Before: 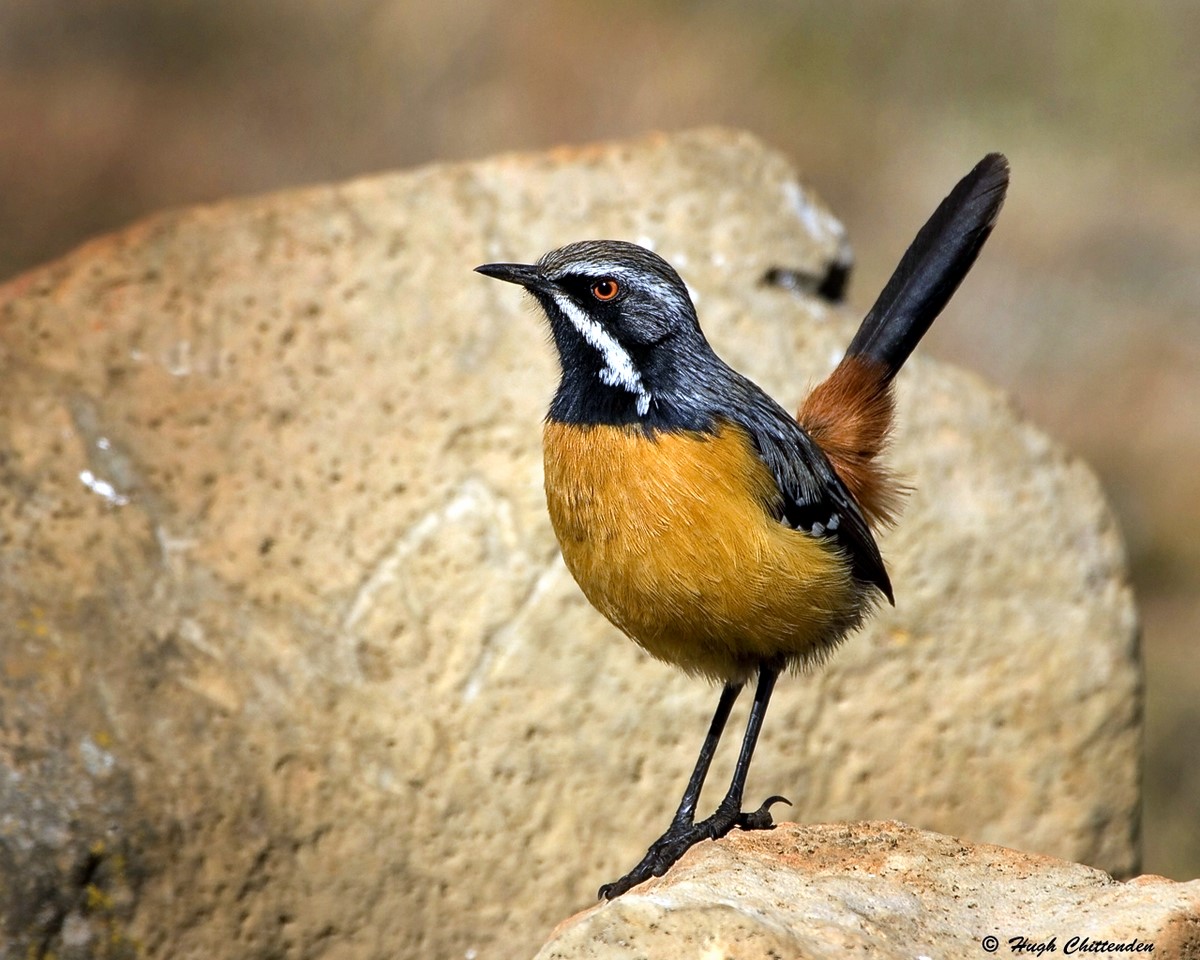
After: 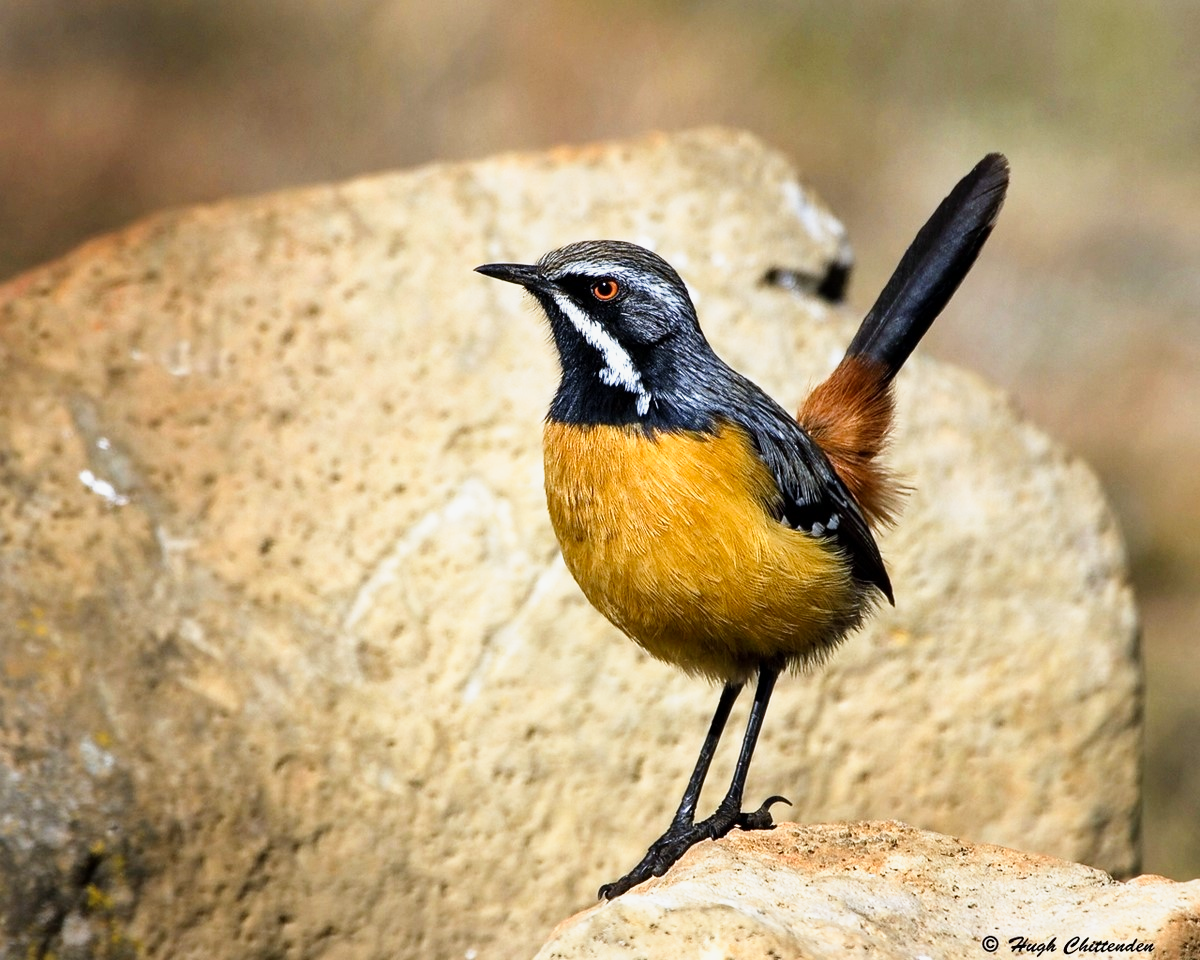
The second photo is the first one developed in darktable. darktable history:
tone curve: curves: ch0 [(0, 0) (0.091, 0.077) (0.517, 0.574) (0.745, 0.82) (0.844, 0.908) (0.909, 0.942) (1, 0.973)]; ch1 [(0, 0) (0.437, 0.404) (0.5, 0.5) (0.534, 0.546) (0.58, 0.603) (0.616, 0.649) (1, 1)]; ch2 [(0, 0) (0.442, 0.415) (0.5, 0.5) (0.535, 0.547) (0.585, 0.62) (1, 1)], preserve colors none
